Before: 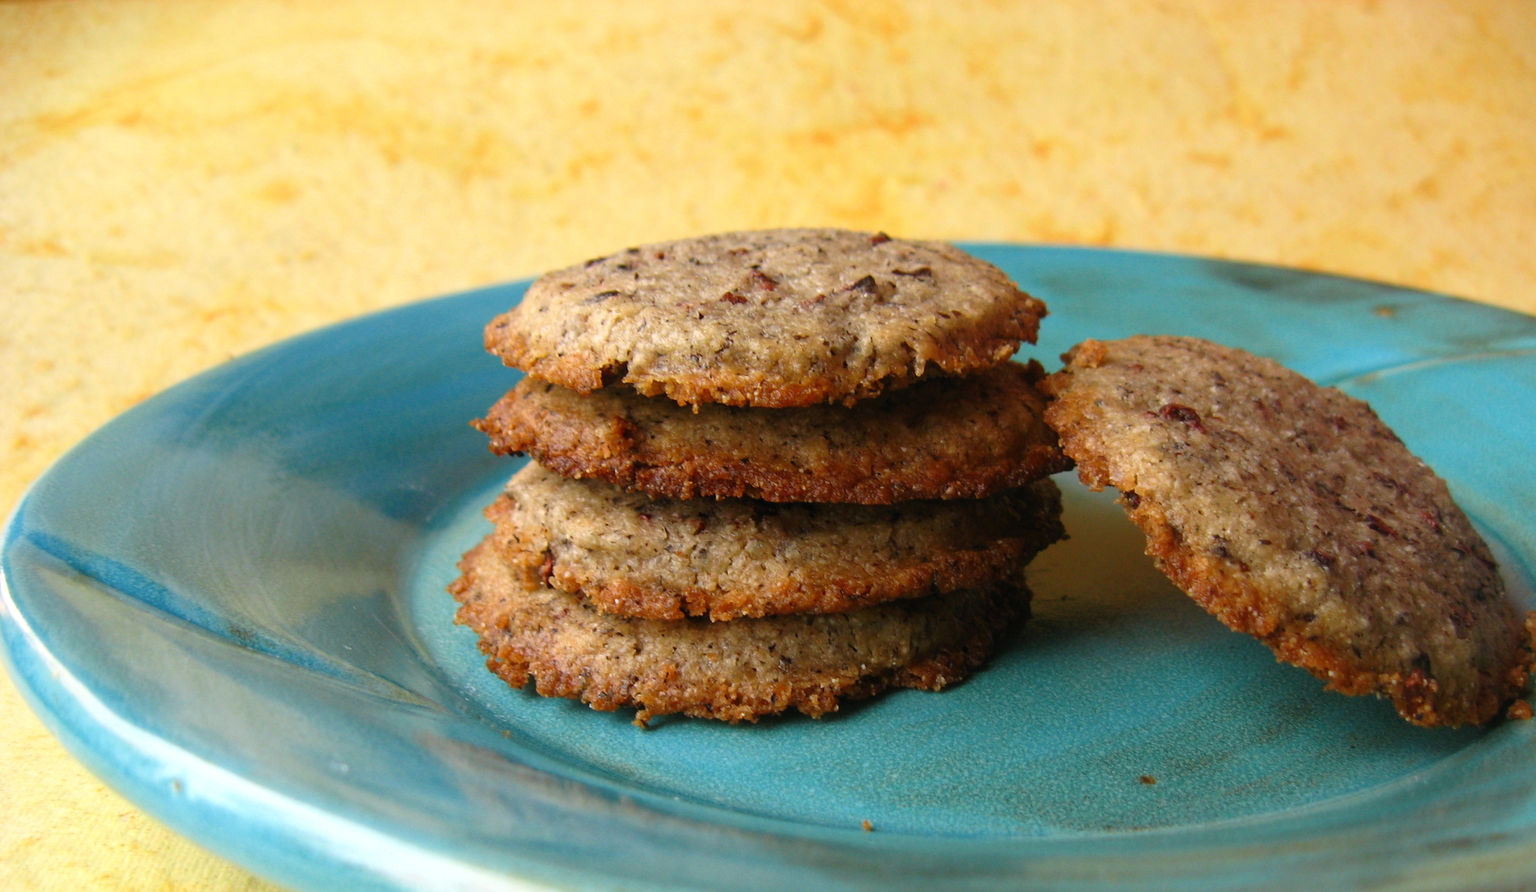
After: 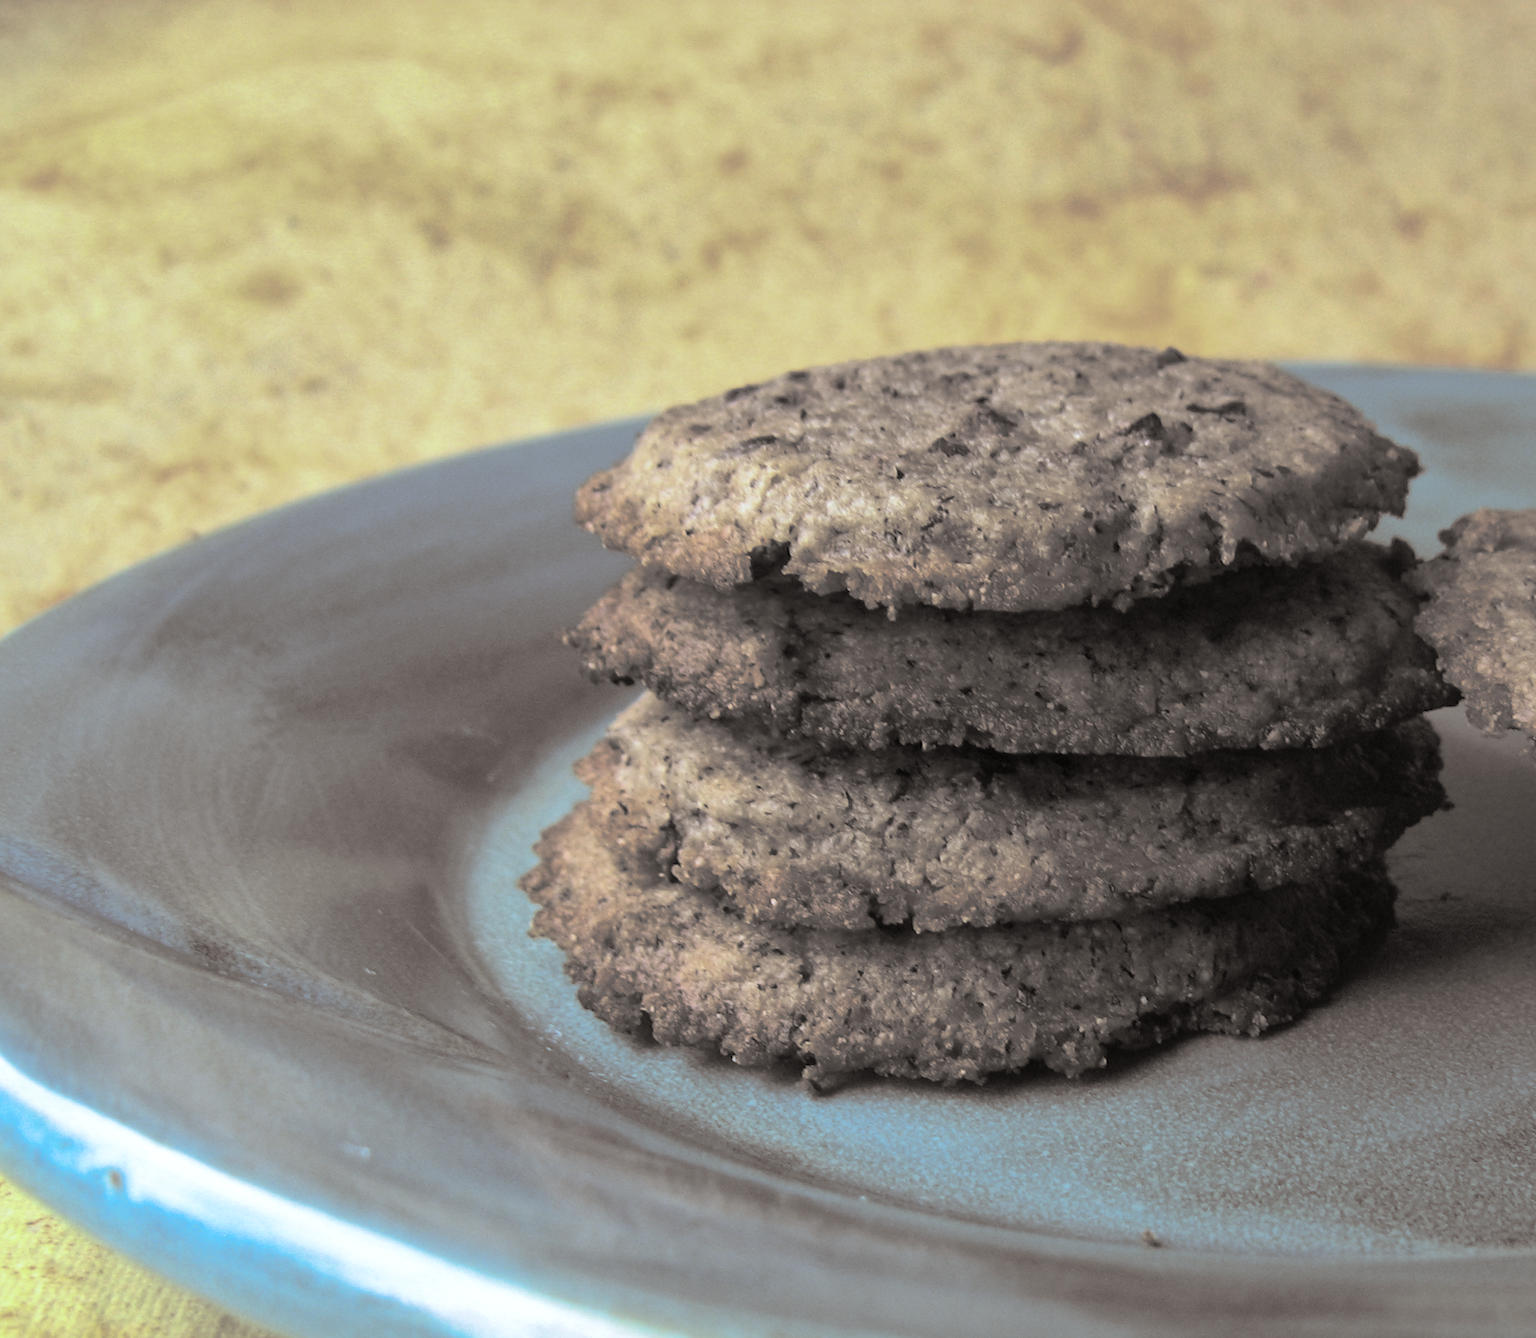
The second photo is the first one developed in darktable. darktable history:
shadows and highlights: on, module defaults
crop and rotate: left 6.617%, right 26.717%
white balance: red 0.924, blue 1.095
split-toning: shadows › hue 26°, shadows › saturation 0.09, highlights › hue 40°, highlights › saturation 0.18, balance -63, compress 0%
